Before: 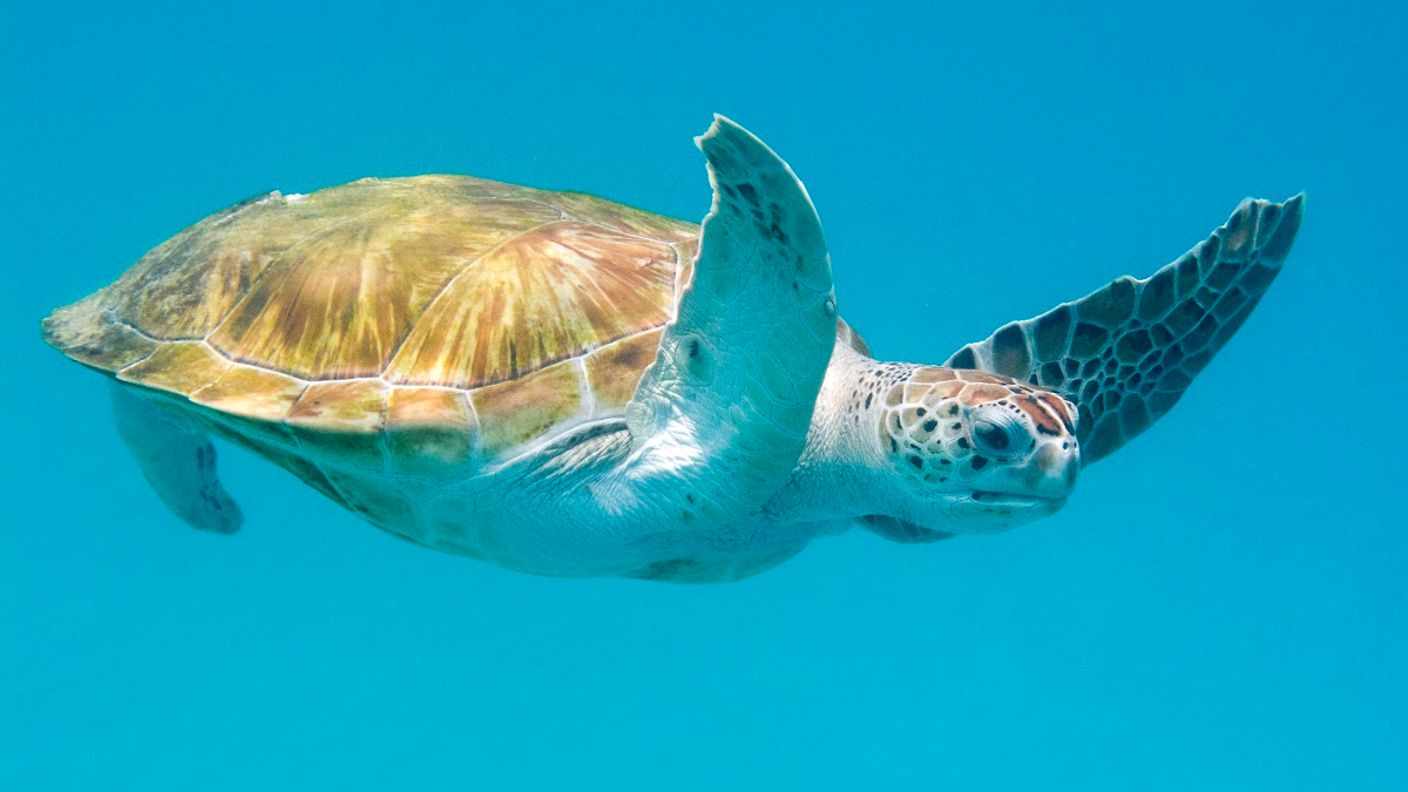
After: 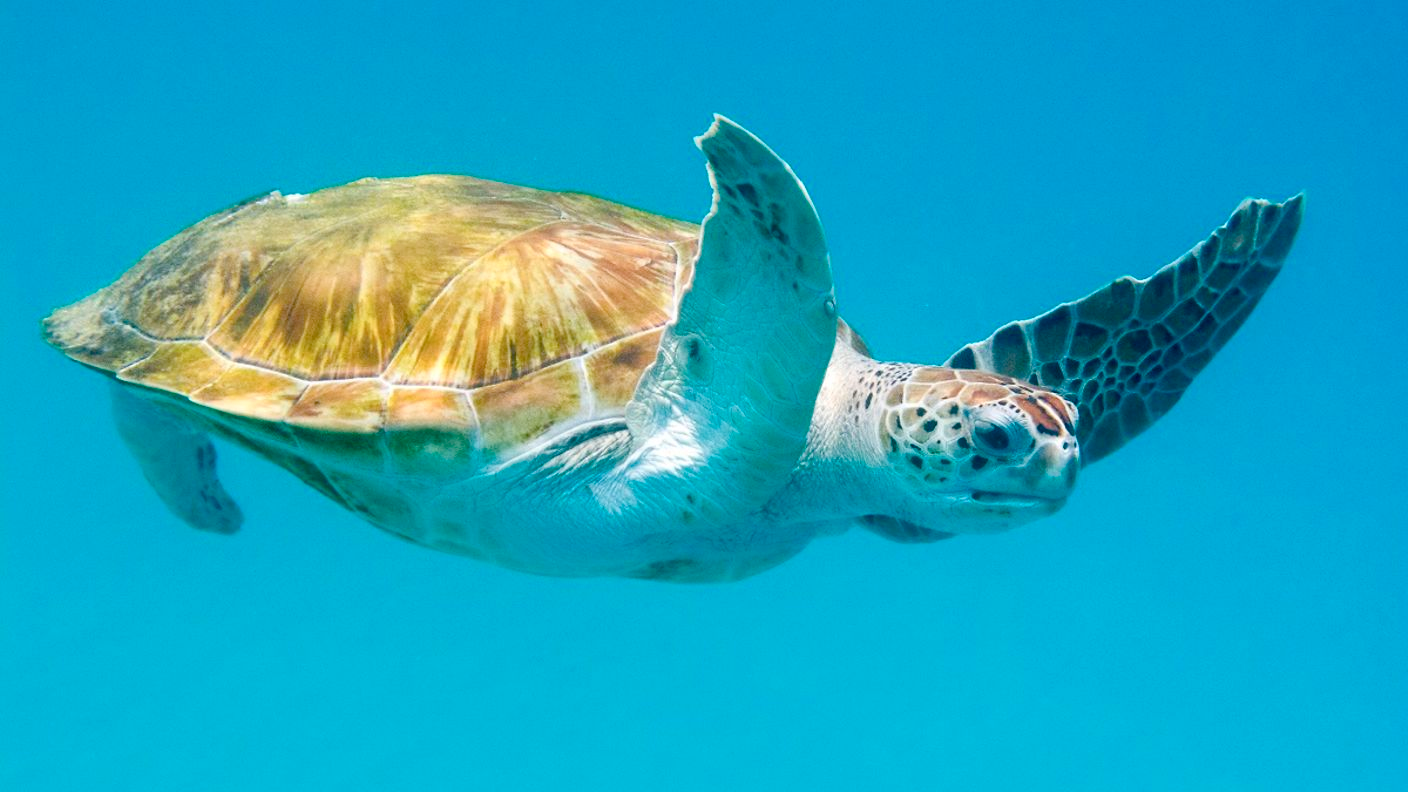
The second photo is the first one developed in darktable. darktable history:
color balance rgb: perceptual saturation grading › global saturation 20%, perceptual saturation grading › highlights -13.906%, perceptual saturation grading › shadows 49.998%, global vibrance 27.061%
contrast brightness saturation: contrast 0.11, saturation -0.152
